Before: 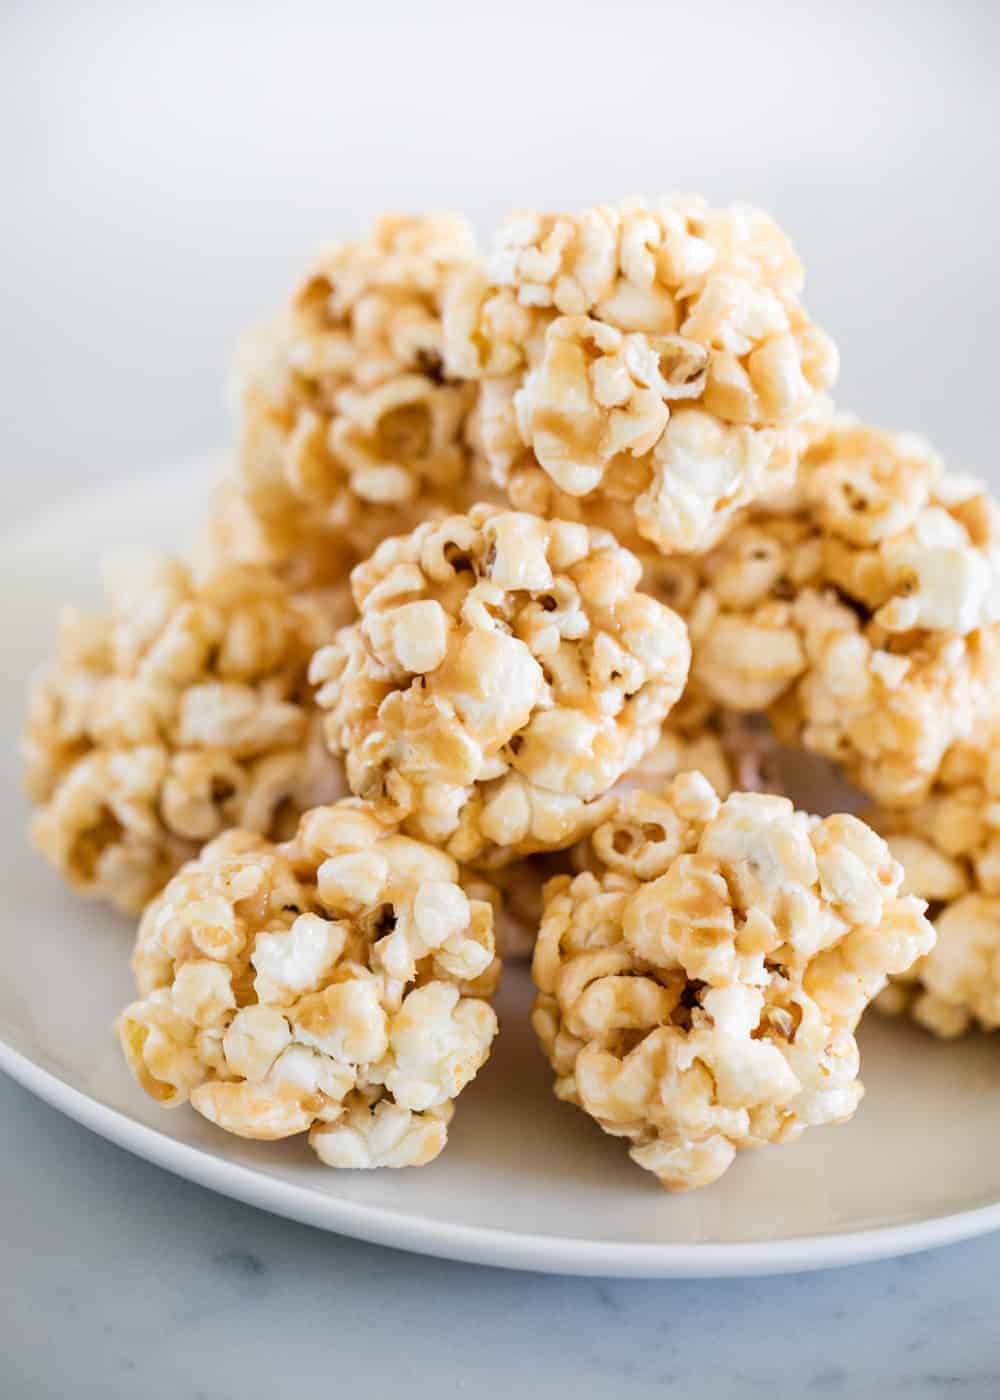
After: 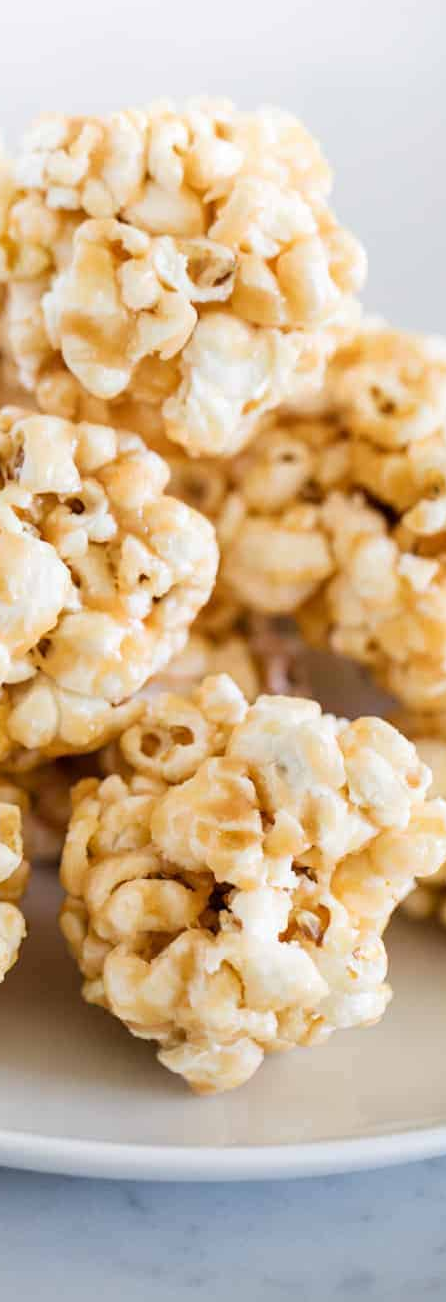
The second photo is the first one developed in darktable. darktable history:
crop: left 47.24%, top 6.936%, right 8.076%
